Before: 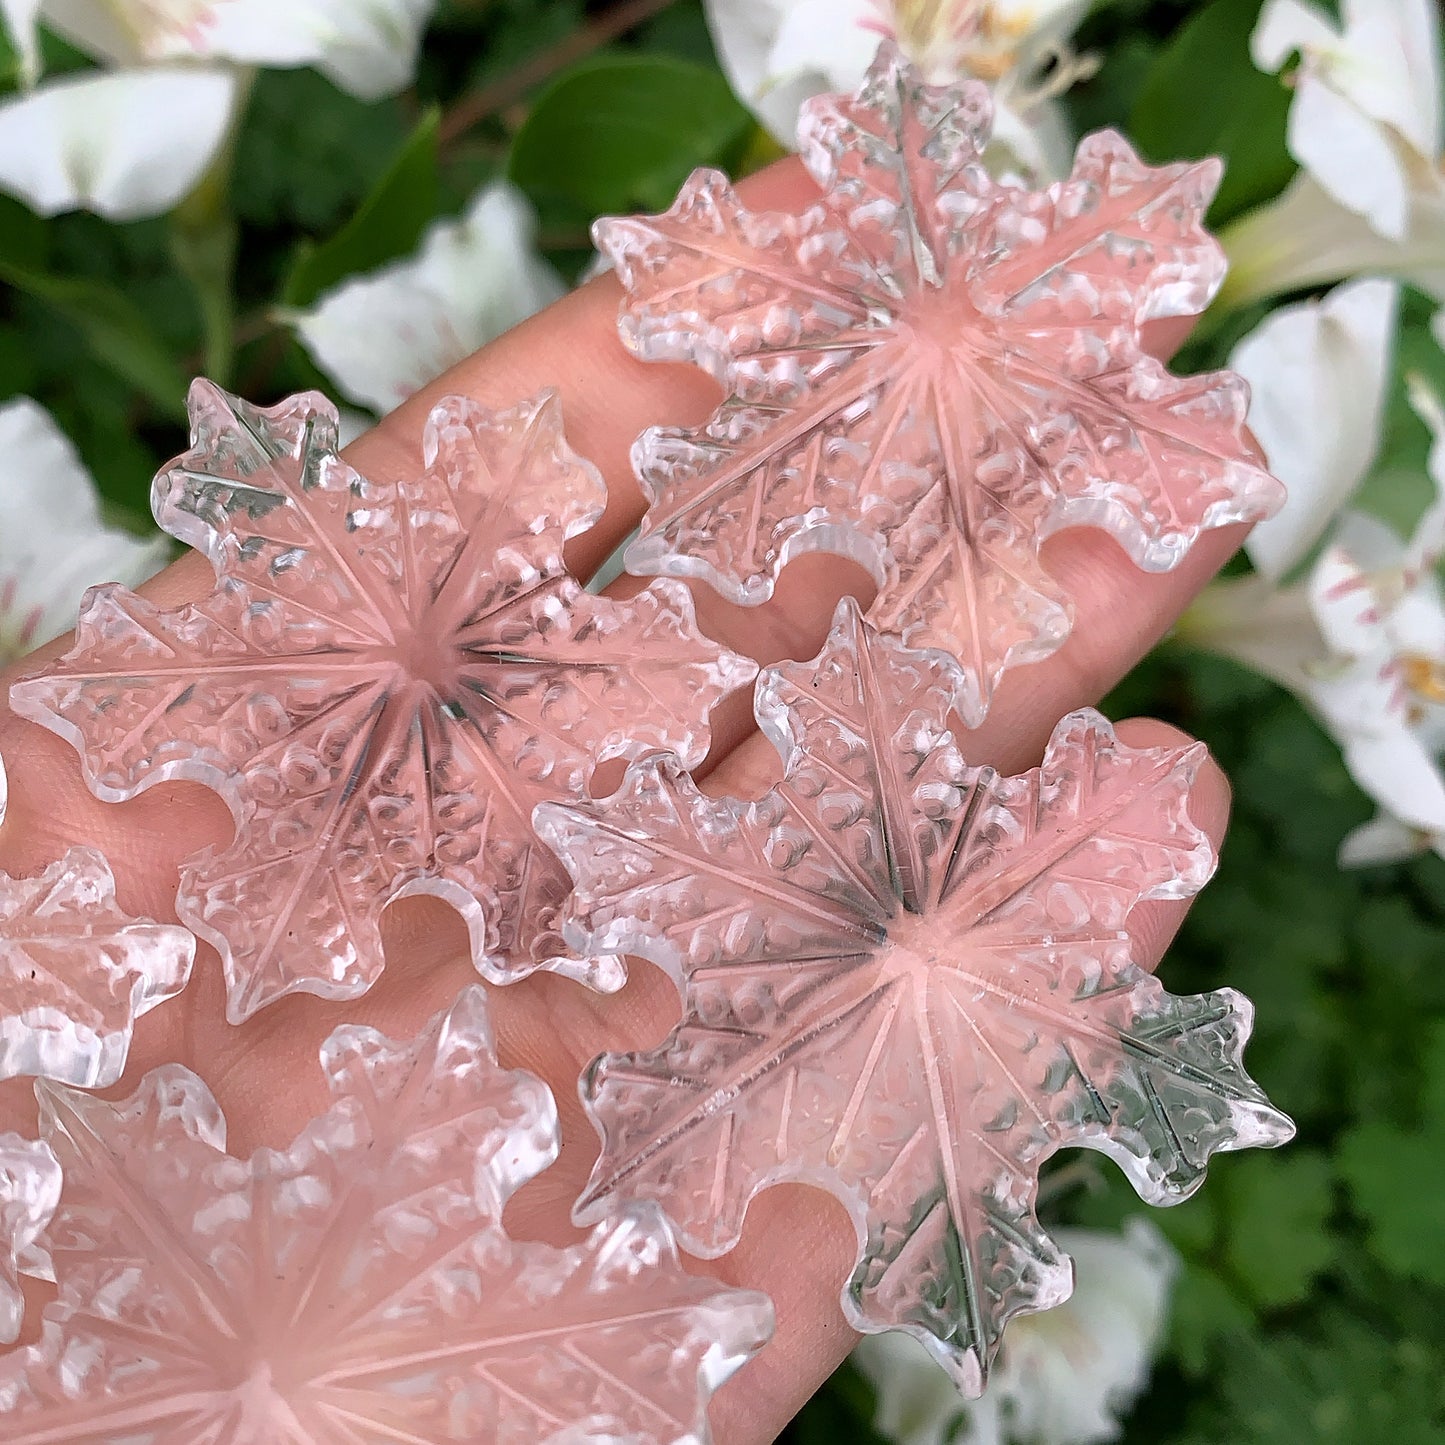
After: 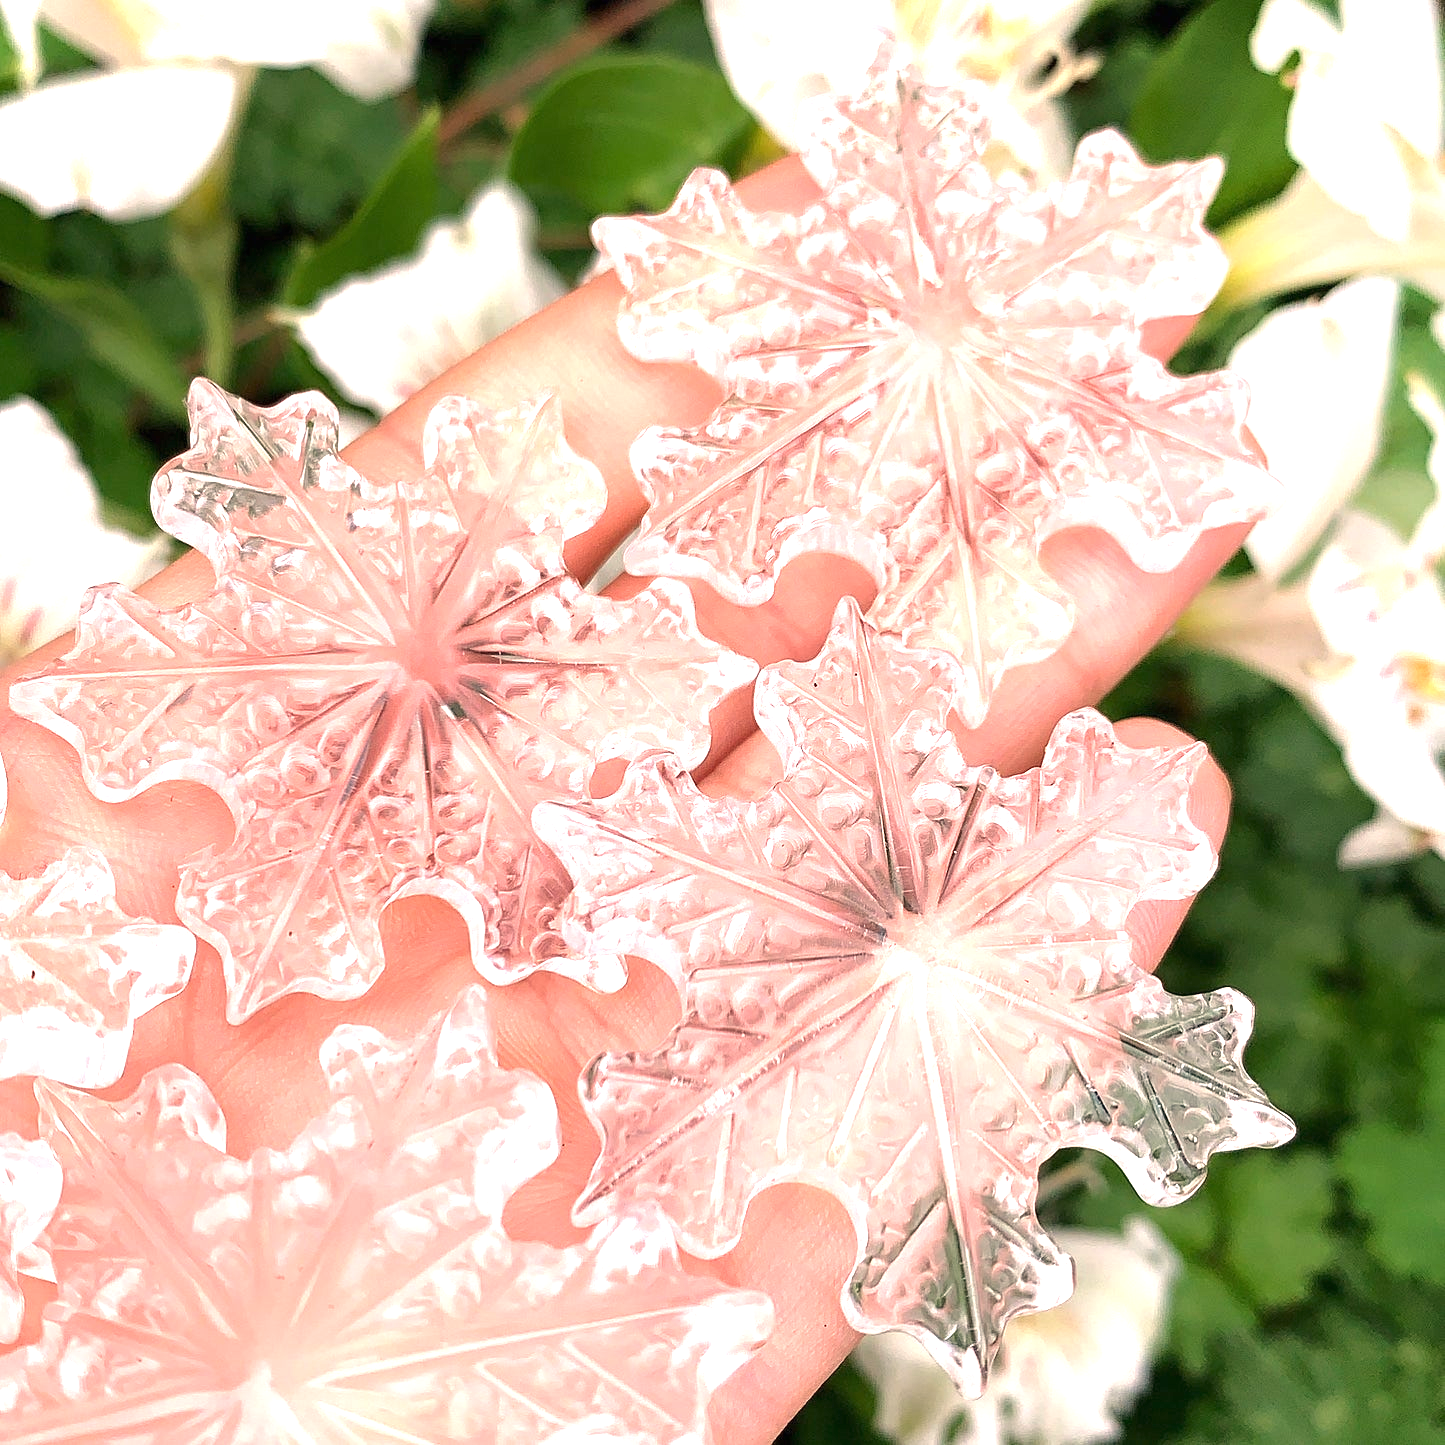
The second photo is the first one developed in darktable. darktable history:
exposure: black level correction 0, exposure 1.2 EV, compensate exposure bias true, compensate highlight preservation false
white balance: red 1.127, blue 0.943
